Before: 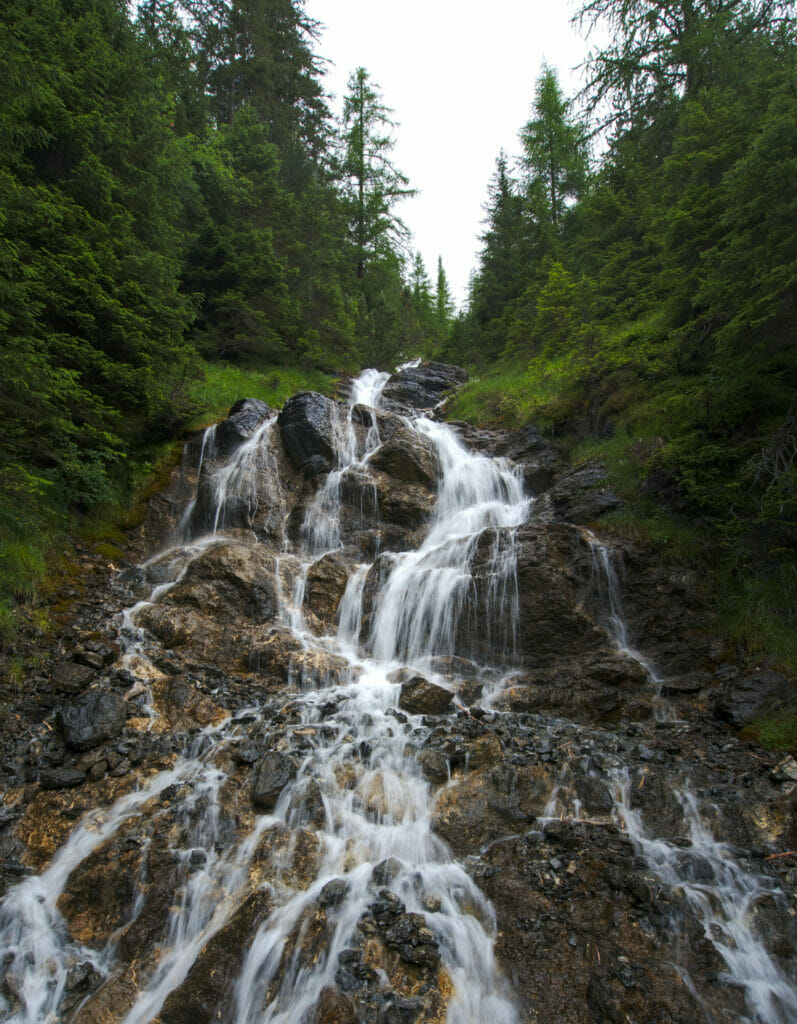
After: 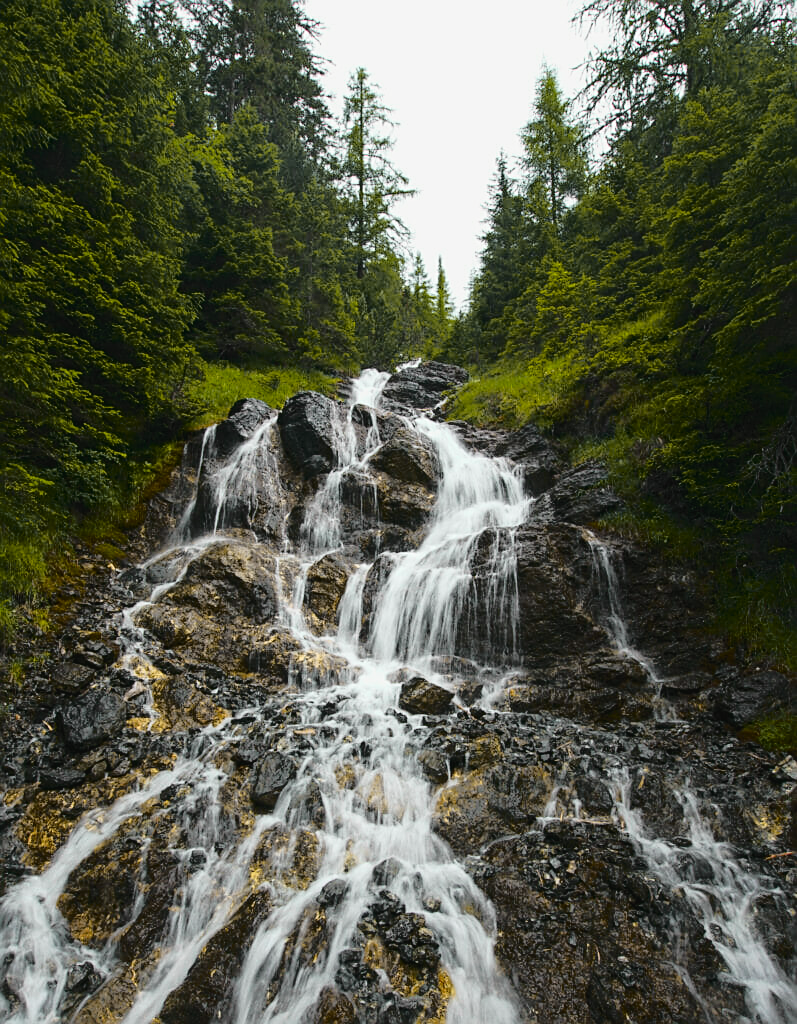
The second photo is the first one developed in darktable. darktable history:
sharpen: on, module defaults
tone curve: curves: ch0 [(0, 0.029) (0.168, 0.142) (0.359, 0.44) (0.469, 0.544) (0.634, 0.722) (0.858, 0.903) (1, 0.968)]; ch1 [(0, 0) (0.437, 0.453) (0.472, 0.47) (0.502, 0.502) (0.54, 0.534) (0.57, 0.592) (0.618, 0.66) (0.699, 0.749) (0.859, 0.899) (1, 1)]; ch2 [(0, 0) (0.33, 0.301) (0.421, 0.443) (0.476, 0.498) (0.505, 0.503) (0.547, 0.557) (0.586, 0.634) (0.608, 0.676) (1, 1)], color space Lab, independent channels, preserve colors none
